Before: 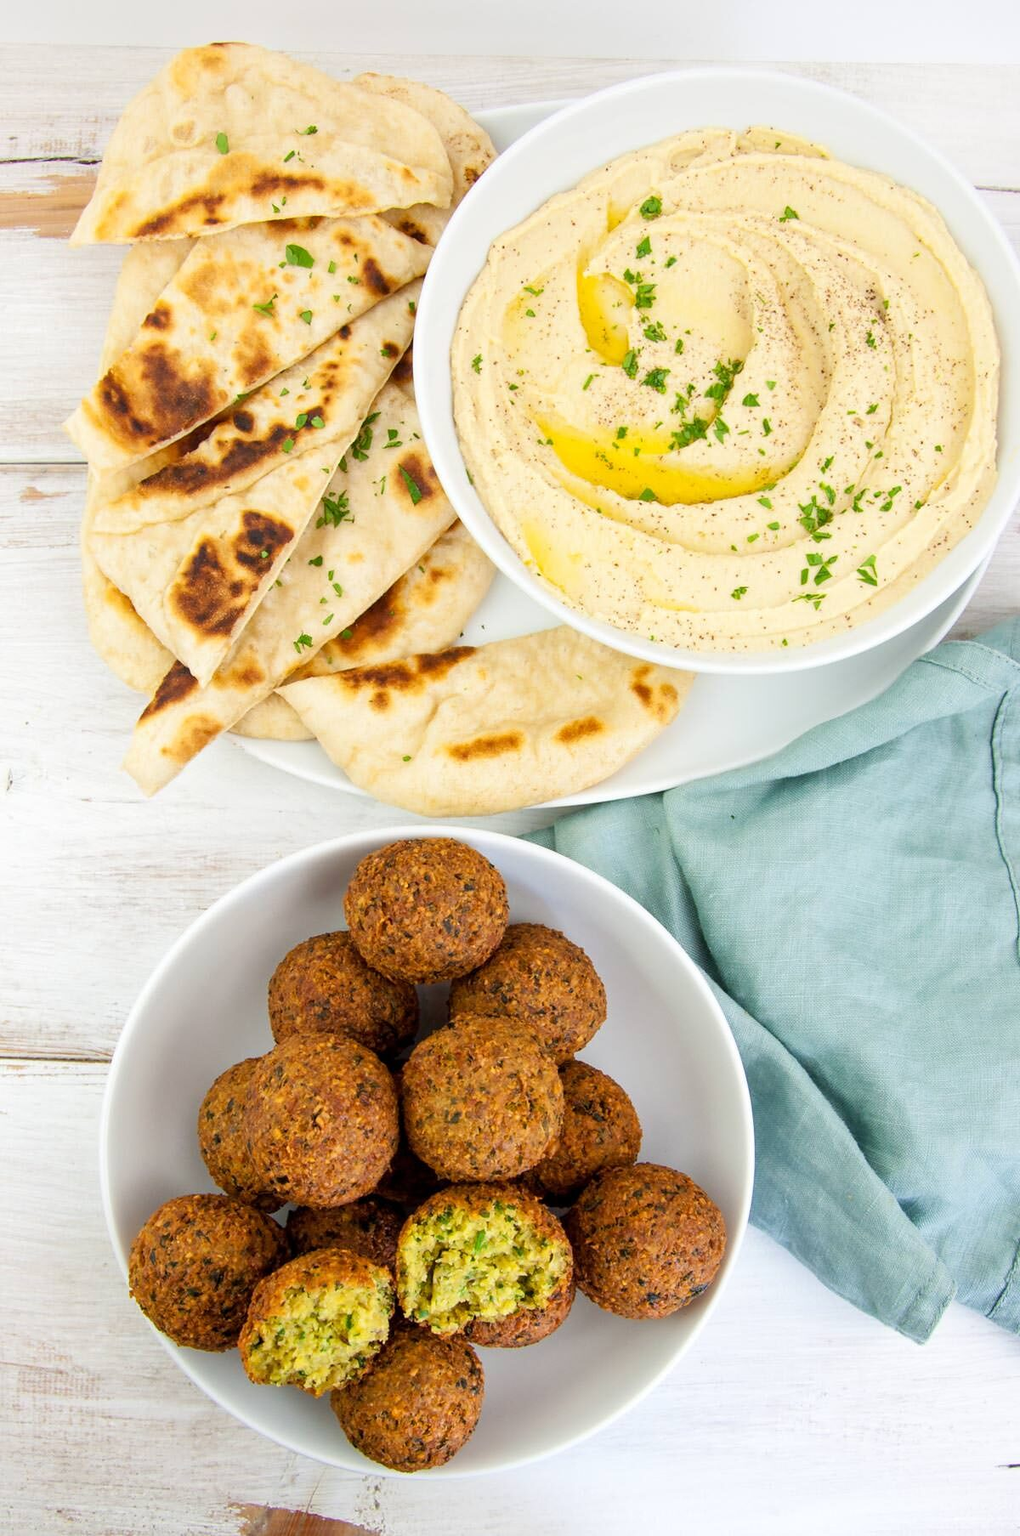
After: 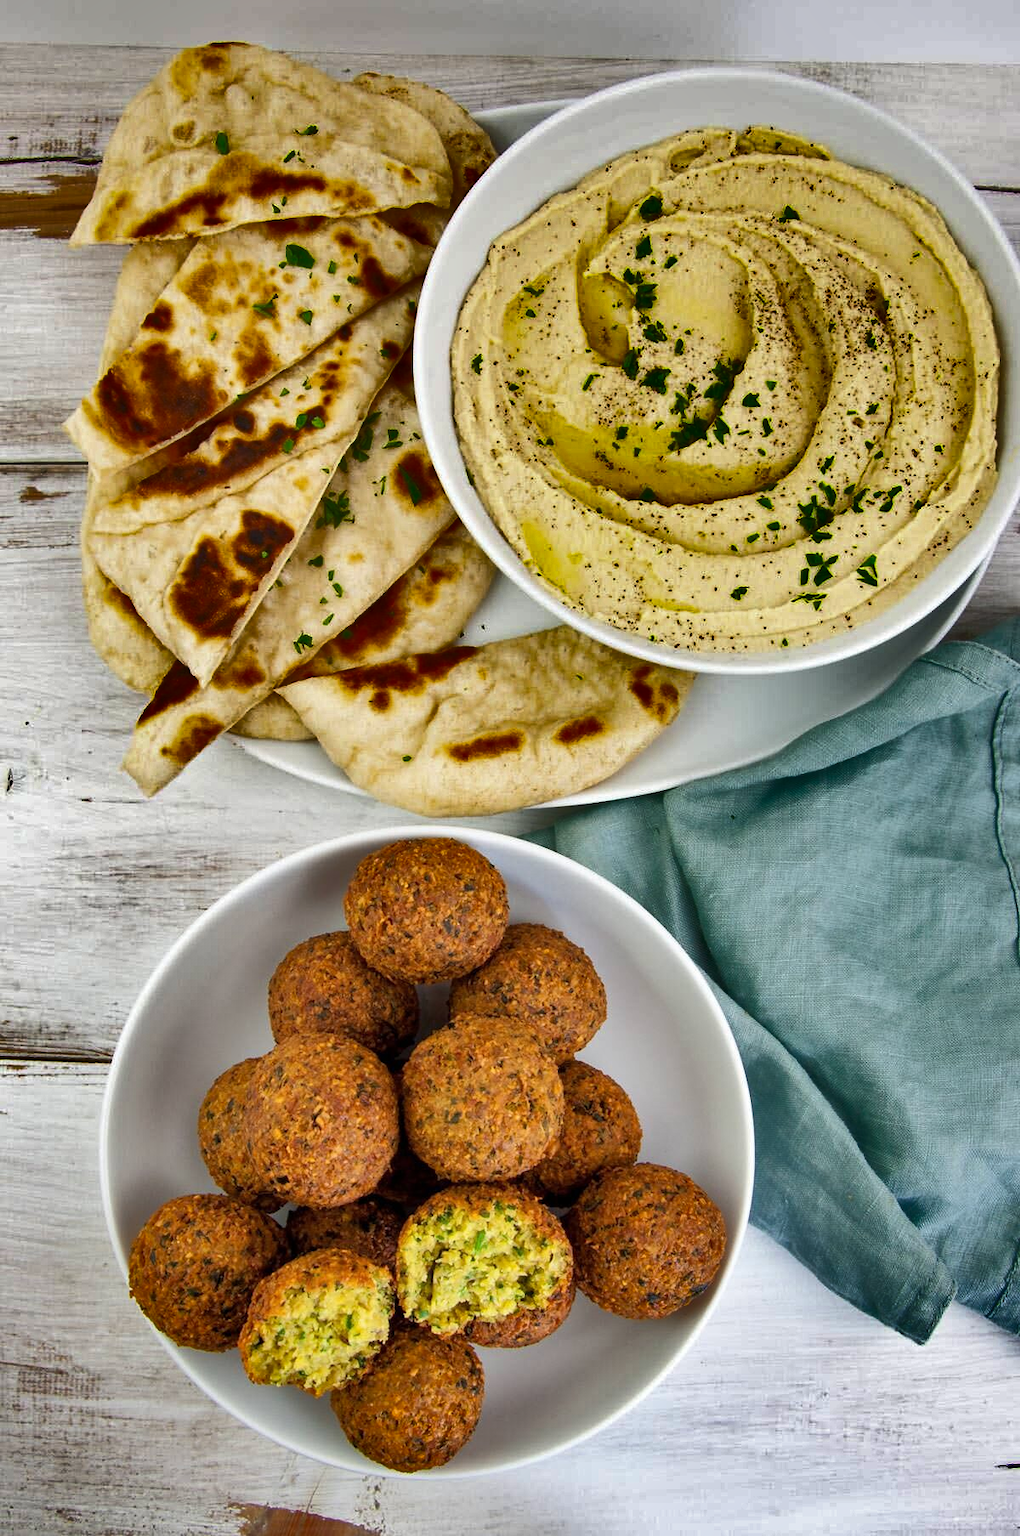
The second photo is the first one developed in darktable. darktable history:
shadows and highlights: shadows 21.03, highlights -82.9, soften with gaussian
